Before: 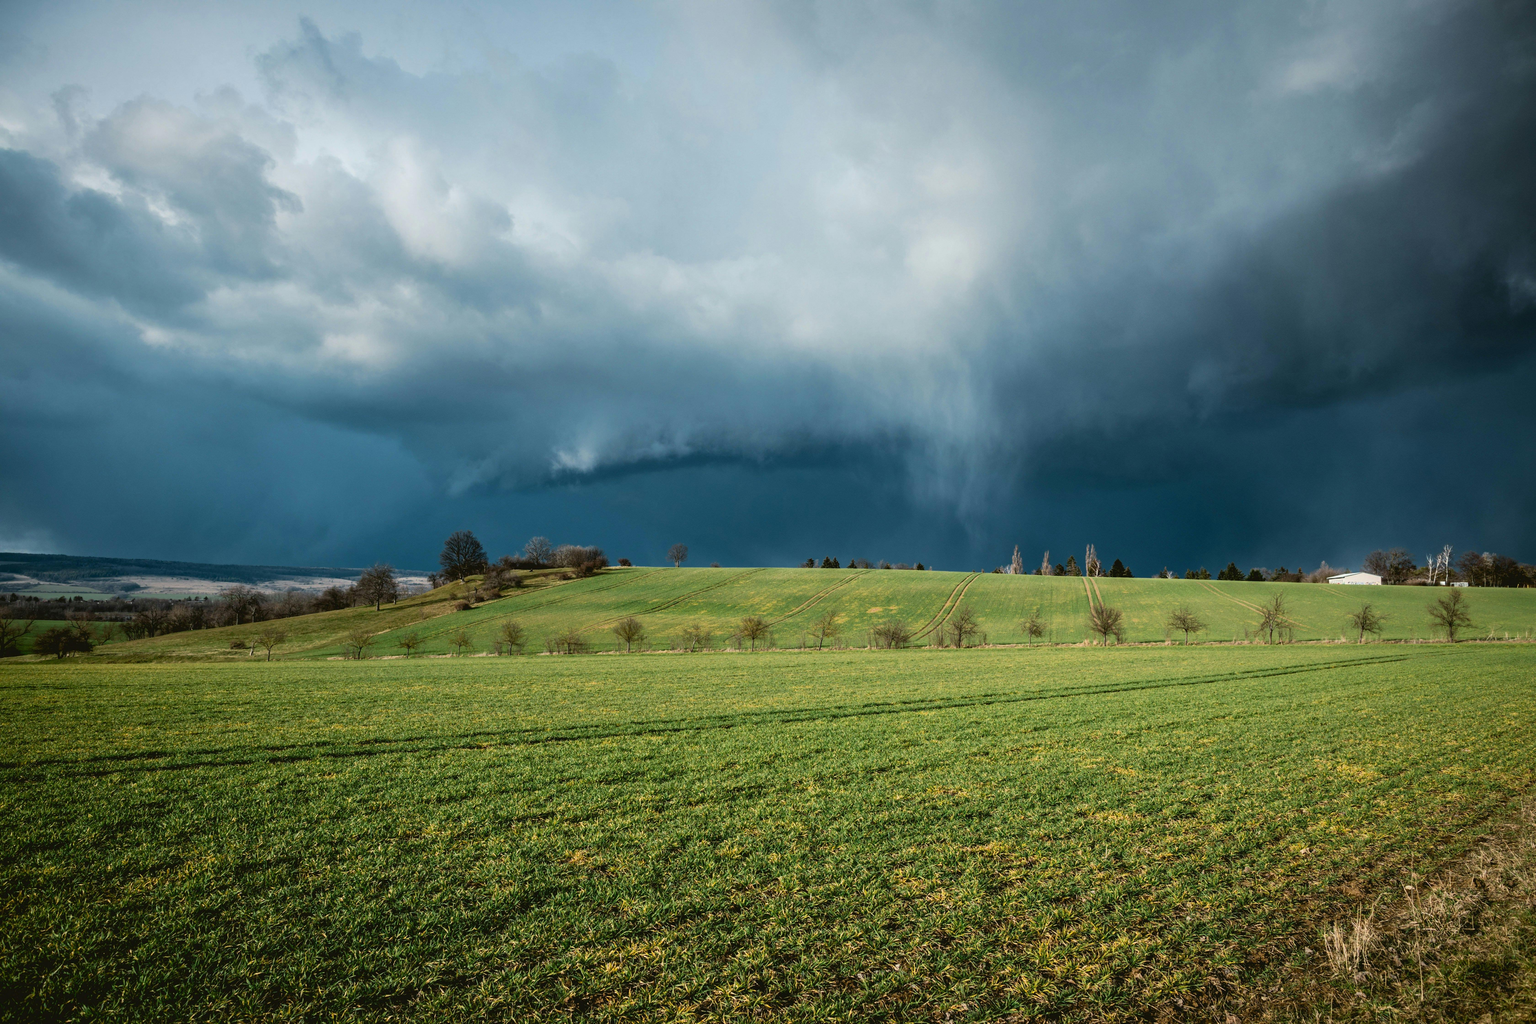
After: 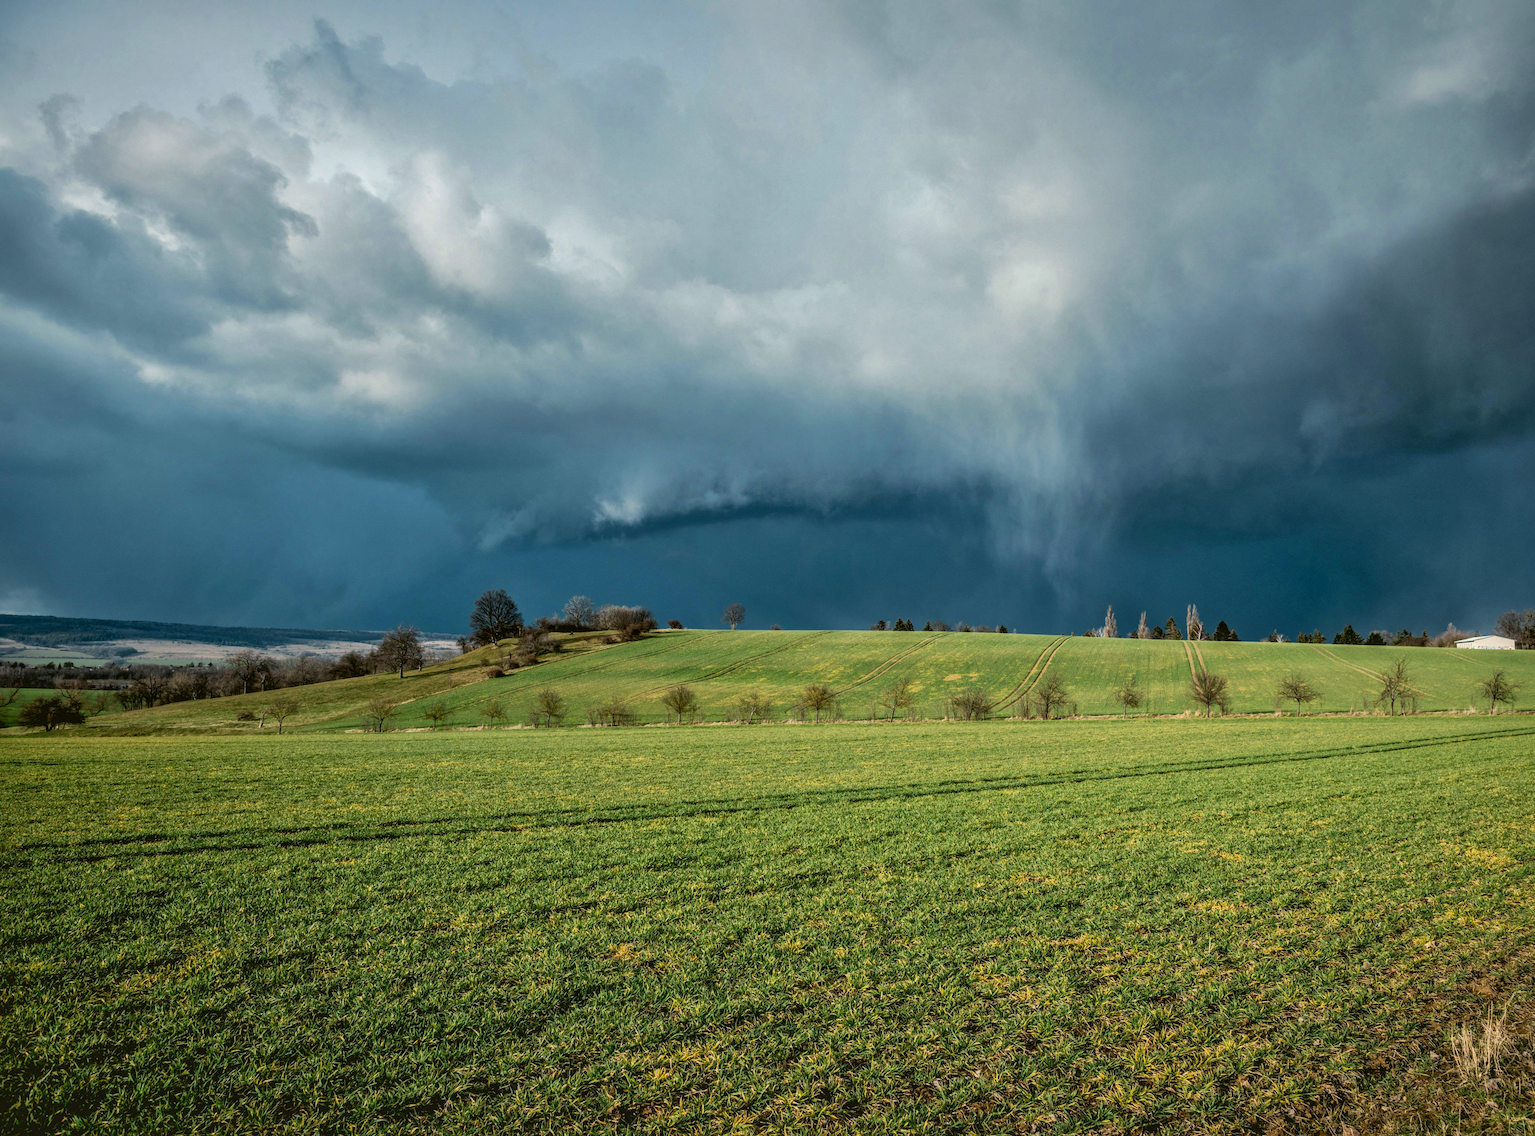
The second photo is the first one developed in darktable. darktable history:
color zones: curves: ch1 [(0, 0.513) (0.143, 0.524) (0.286, 0.511) (0.429, 0.506) (0.571, 0.503) (0.714, 0.503) (0.857, 0.508) (1, 0.513)]
crop and rotate: left 1.088%, right 8.807%
local contrast: on, module defaults
shadows and highlights: on, module defaults
color correction: highlights b* 3
